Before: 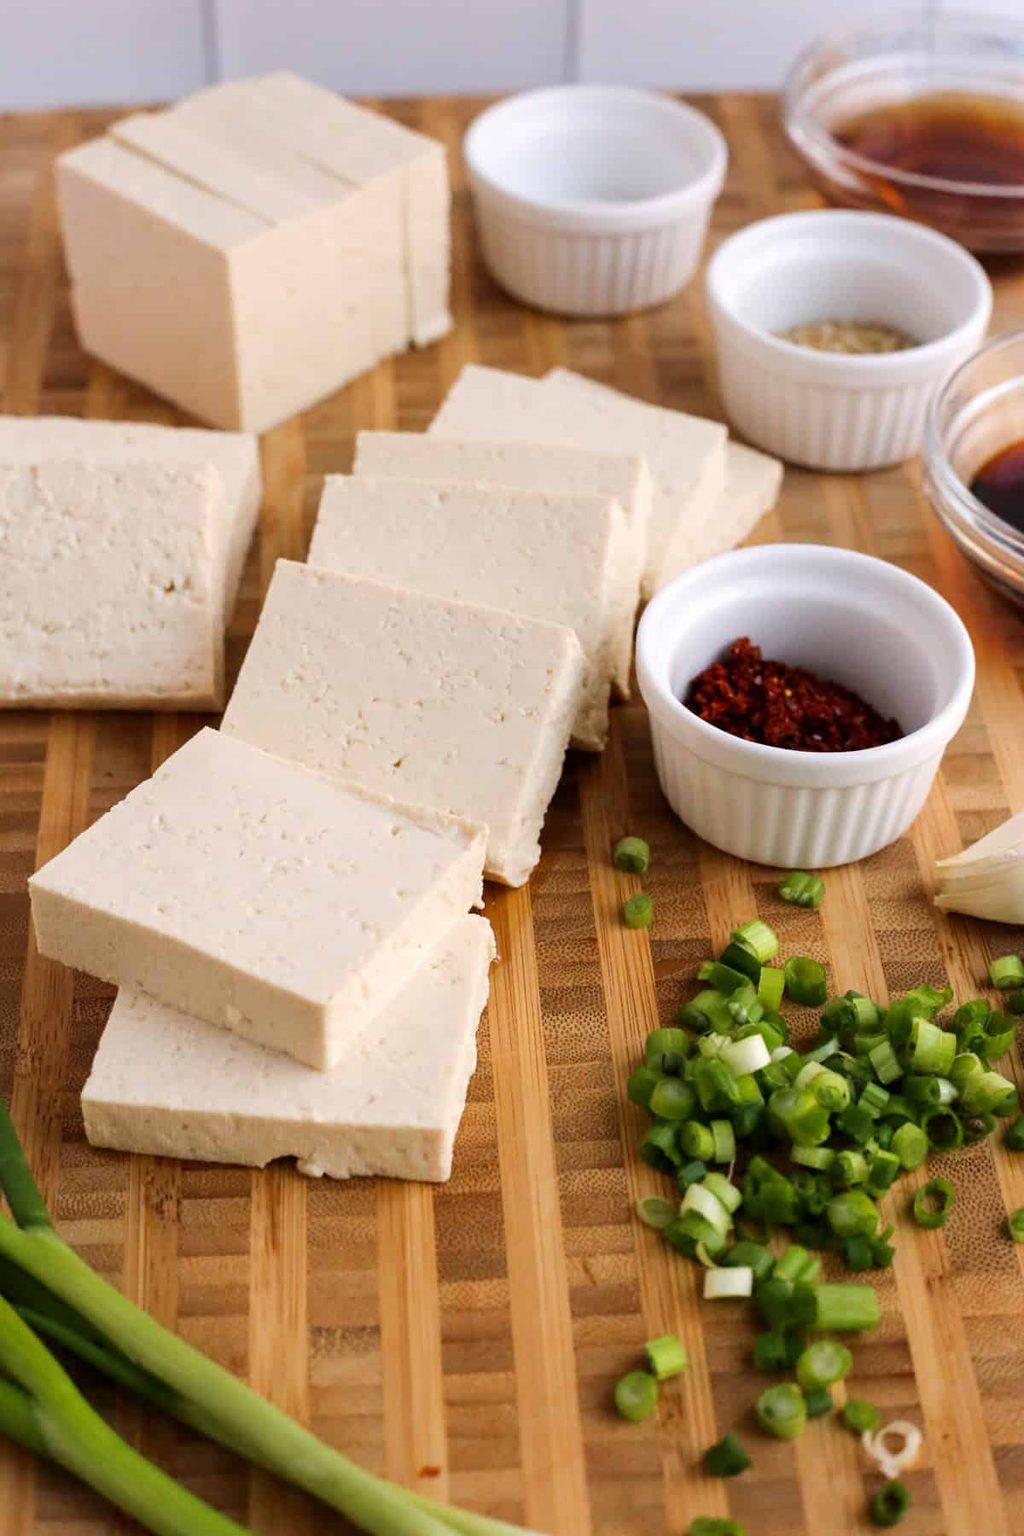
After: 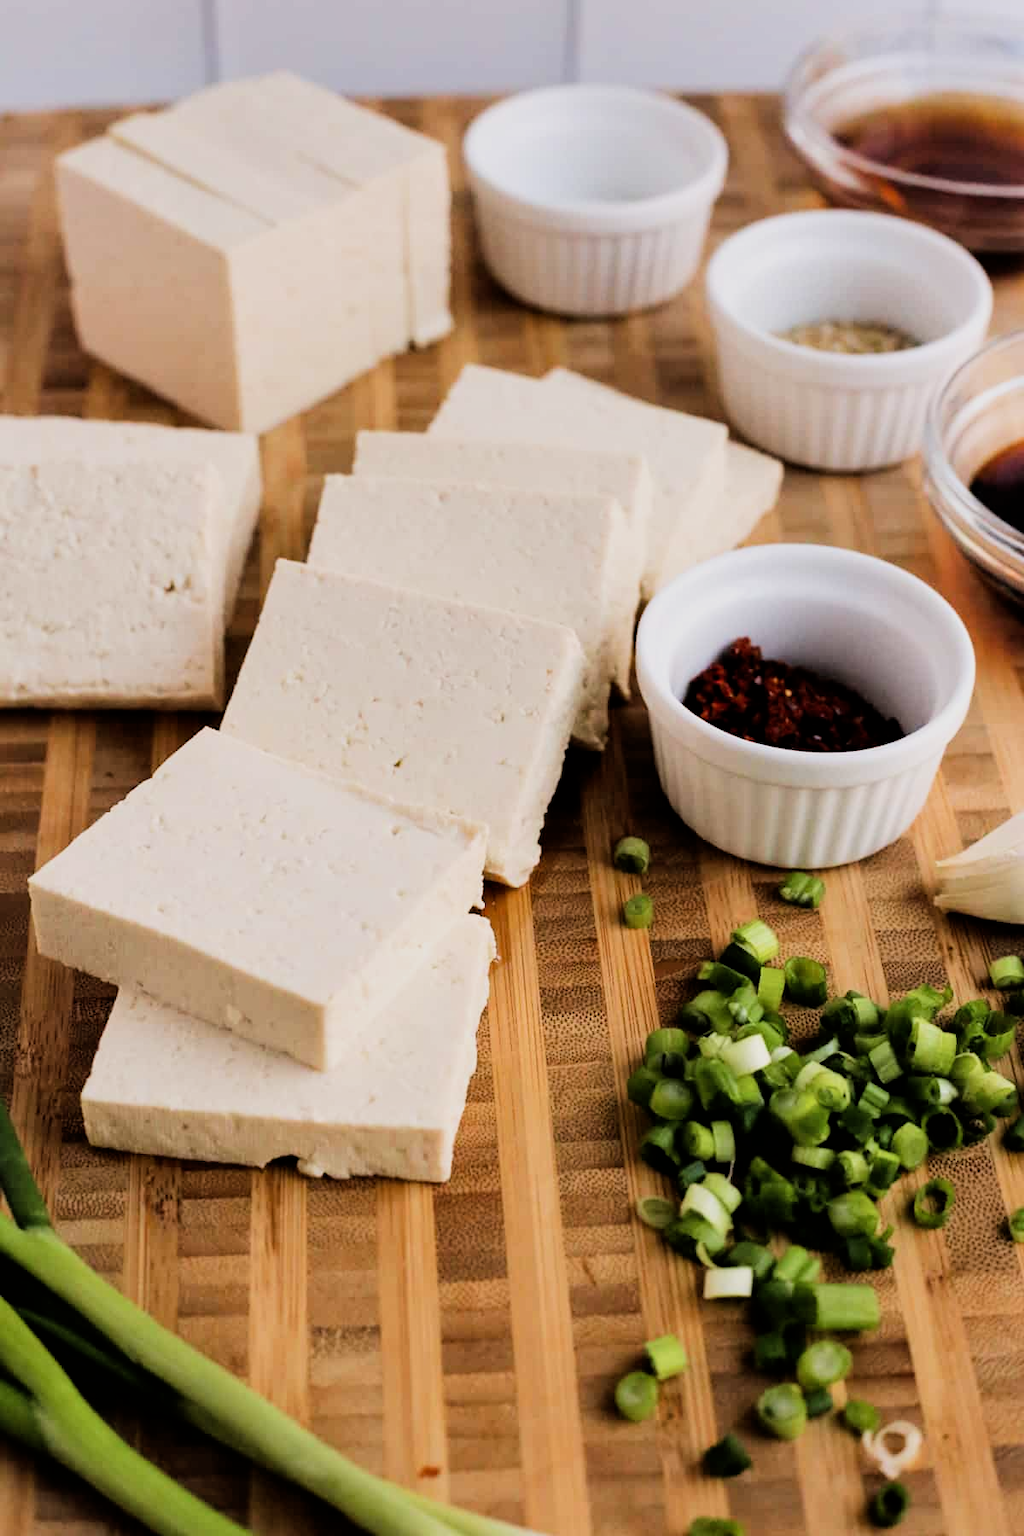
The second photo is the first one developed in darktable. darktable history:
shadows and highlights: shadows 37.27, highlights -28.18, soften with gaussian
filmic rgb: black relative exposure -5 EV, hardness 2.88, contrast 1.4, highlights saturation mix -20%
